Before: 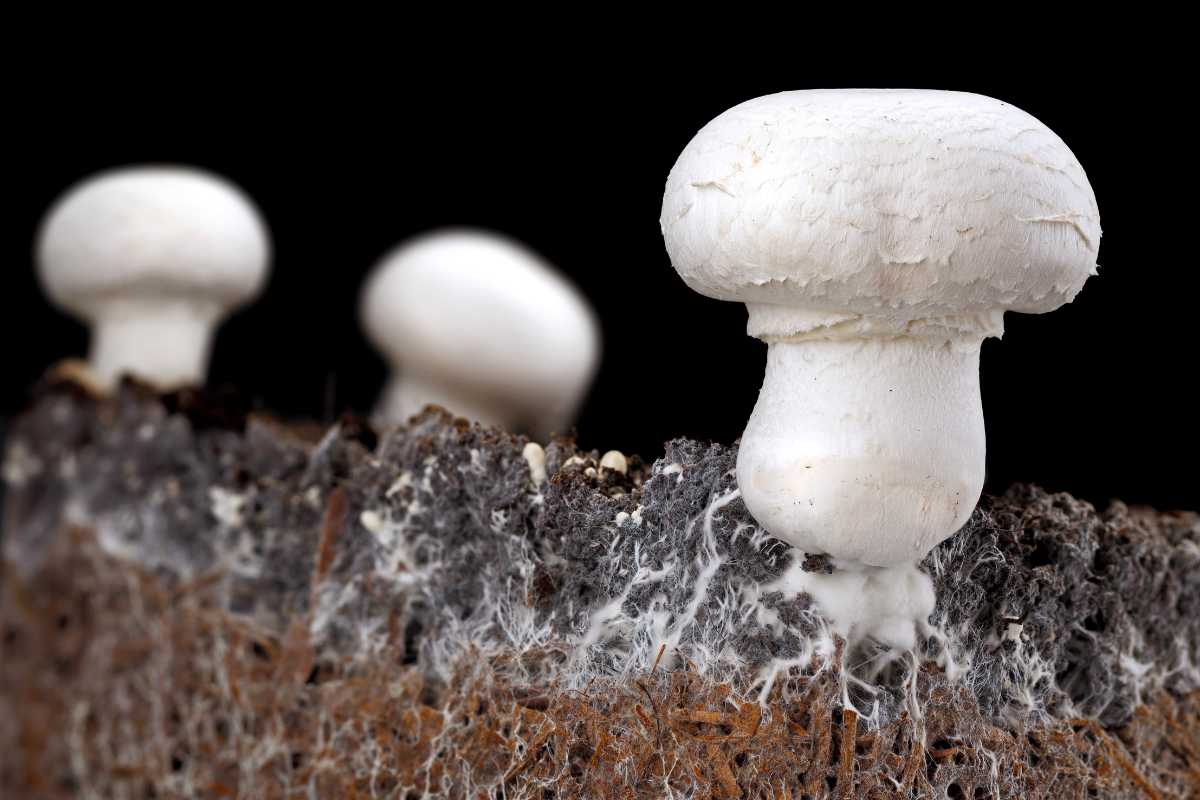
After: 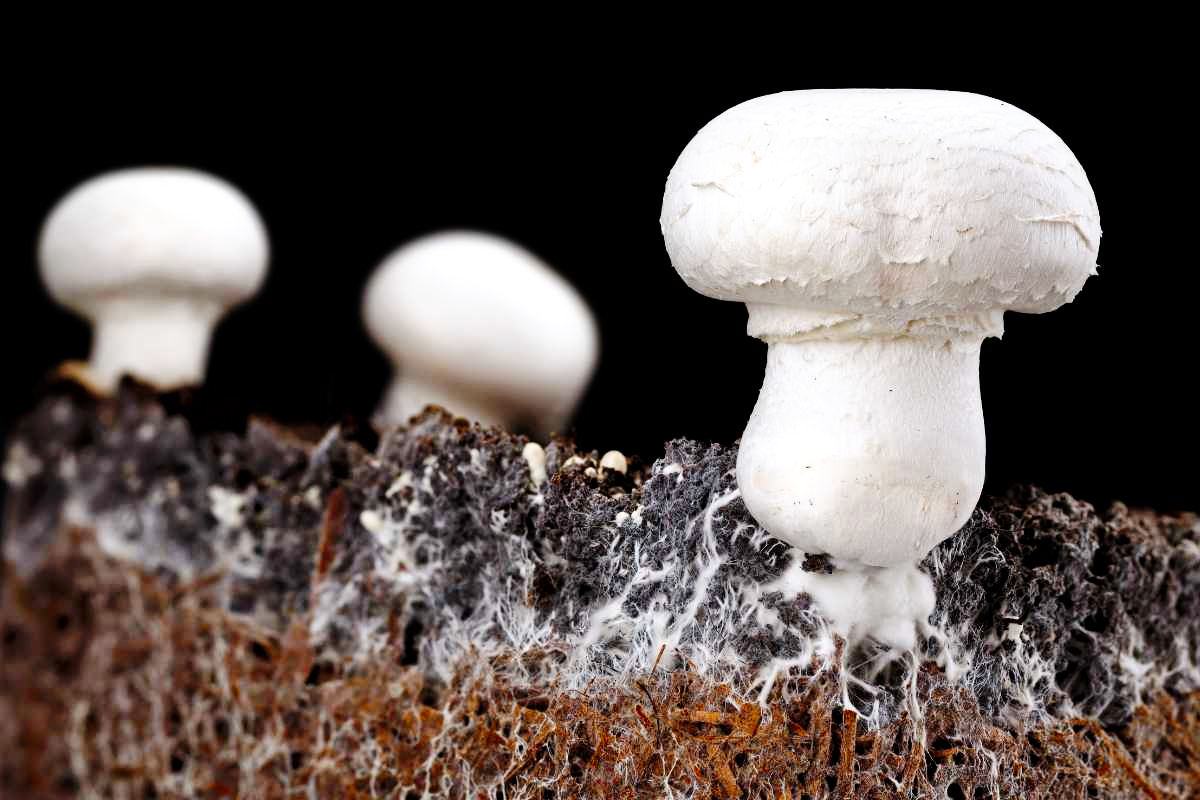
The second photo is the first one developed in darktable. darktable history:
local contrast: mode bilateral grid, contrast 20, coarseness 50, detail 120%, midtone range 0.2
tone curve: curves: ch0 [(0, 0) (0.003, 0.003) (0.011, 0.005) (0.025, 0.008) (0.044, 0.012) (0.069, 0.02) (0.1, 0.031) (0.136, 0.047) (0.177, 0.088) (0.224, 0.141) (0.277, 0.222) (0.335, 0.32) (0.399, 0.422) (0.468, 0.523) (0.543, 0.621) (0.623, 0.715) (0.709, 0.796) (0.801, 0.88) (0.898, 0.962) (1, 1)], preserve colors none
